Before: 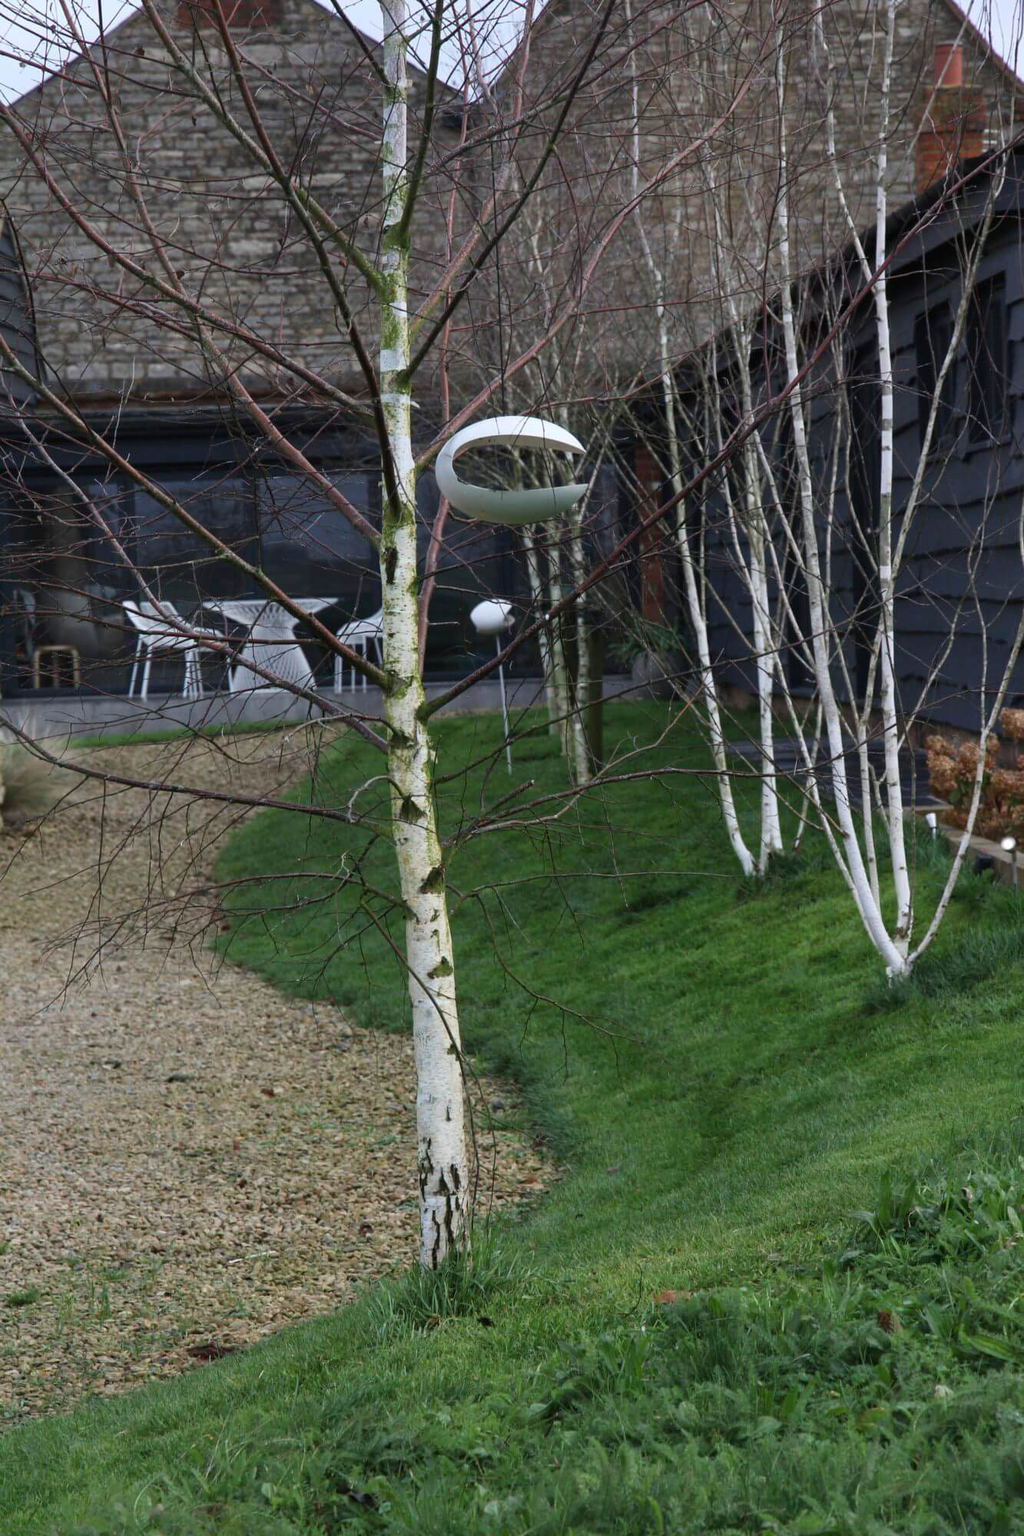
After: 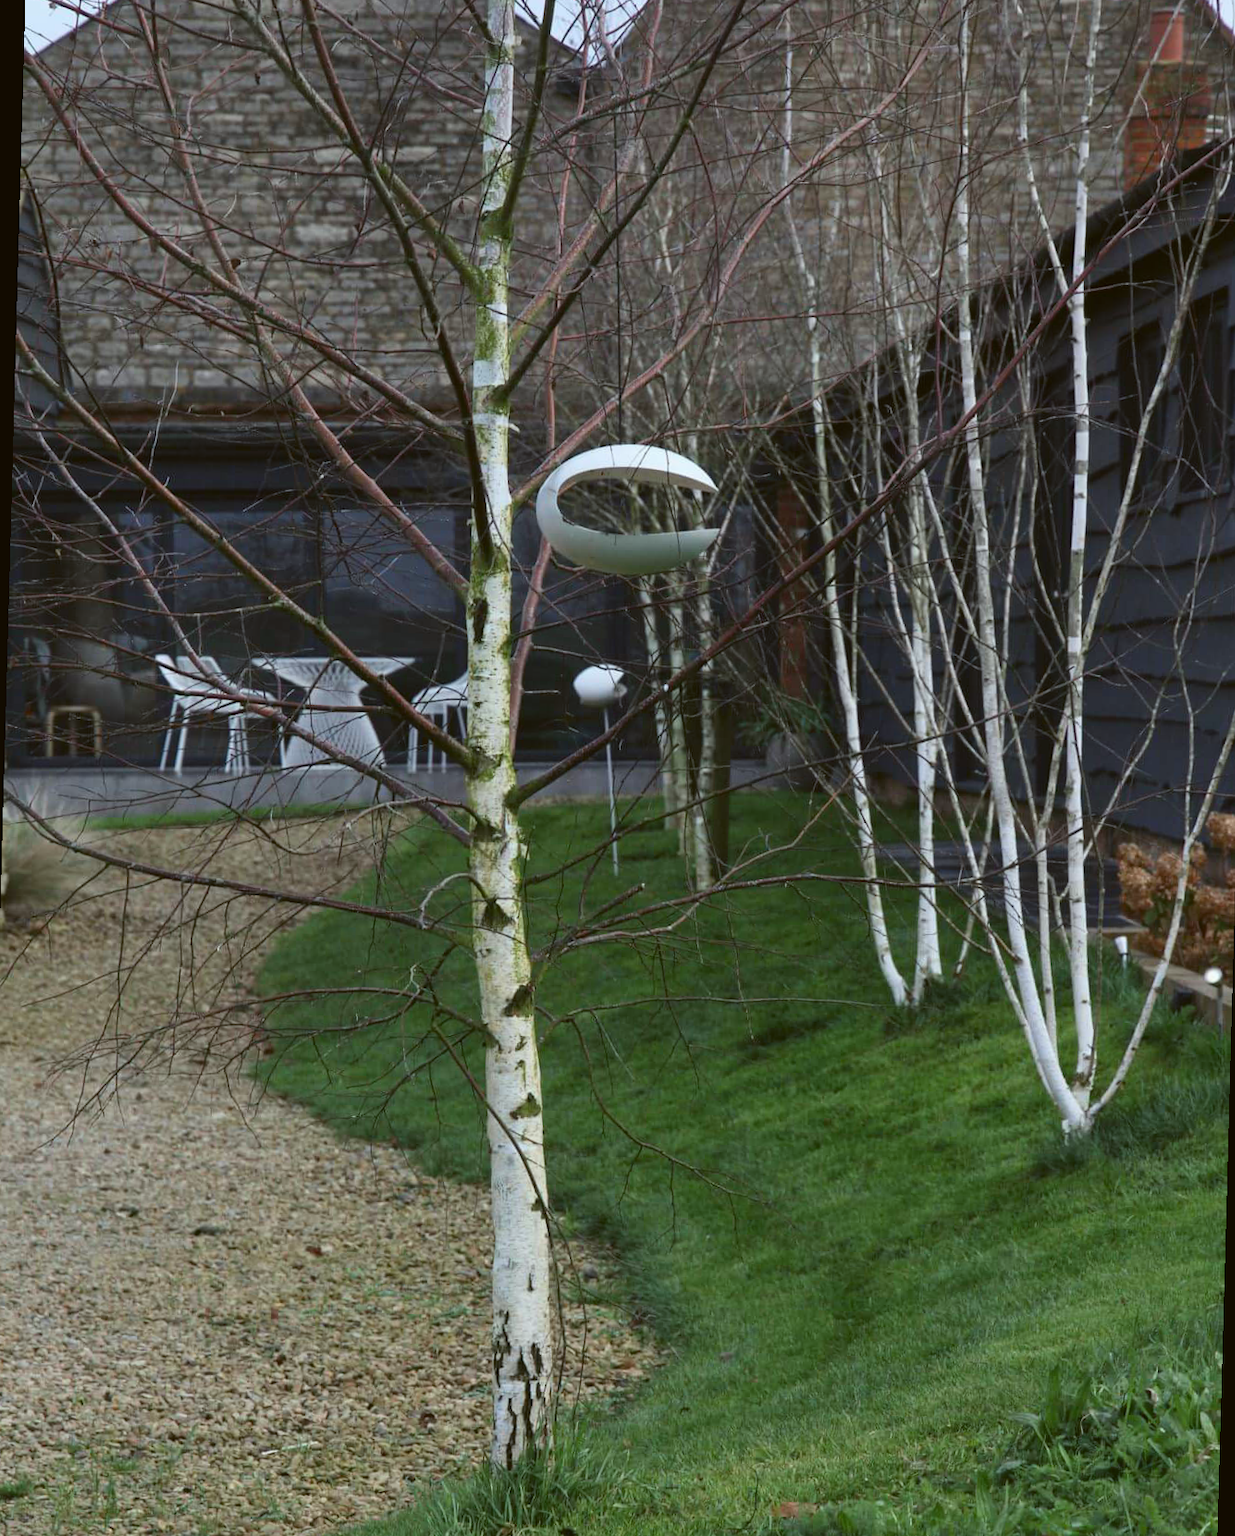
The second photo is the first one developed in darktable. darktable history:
color balance: lift [1.004, 1.002, 1.002, 0.998], gamma [1, 1.007, 1.002, 0.993], gain [1, 0.977, 1.013, 1.023], contrast -3.64%
contrast brightness saturation: contrast 0.07
crop and rotate: top 0%, bottom 11.49%
rotate and perspective: rotation 1.57°, crop left 0.018, crop right 0.982, crop top 0.039, crop bottom 0.961
